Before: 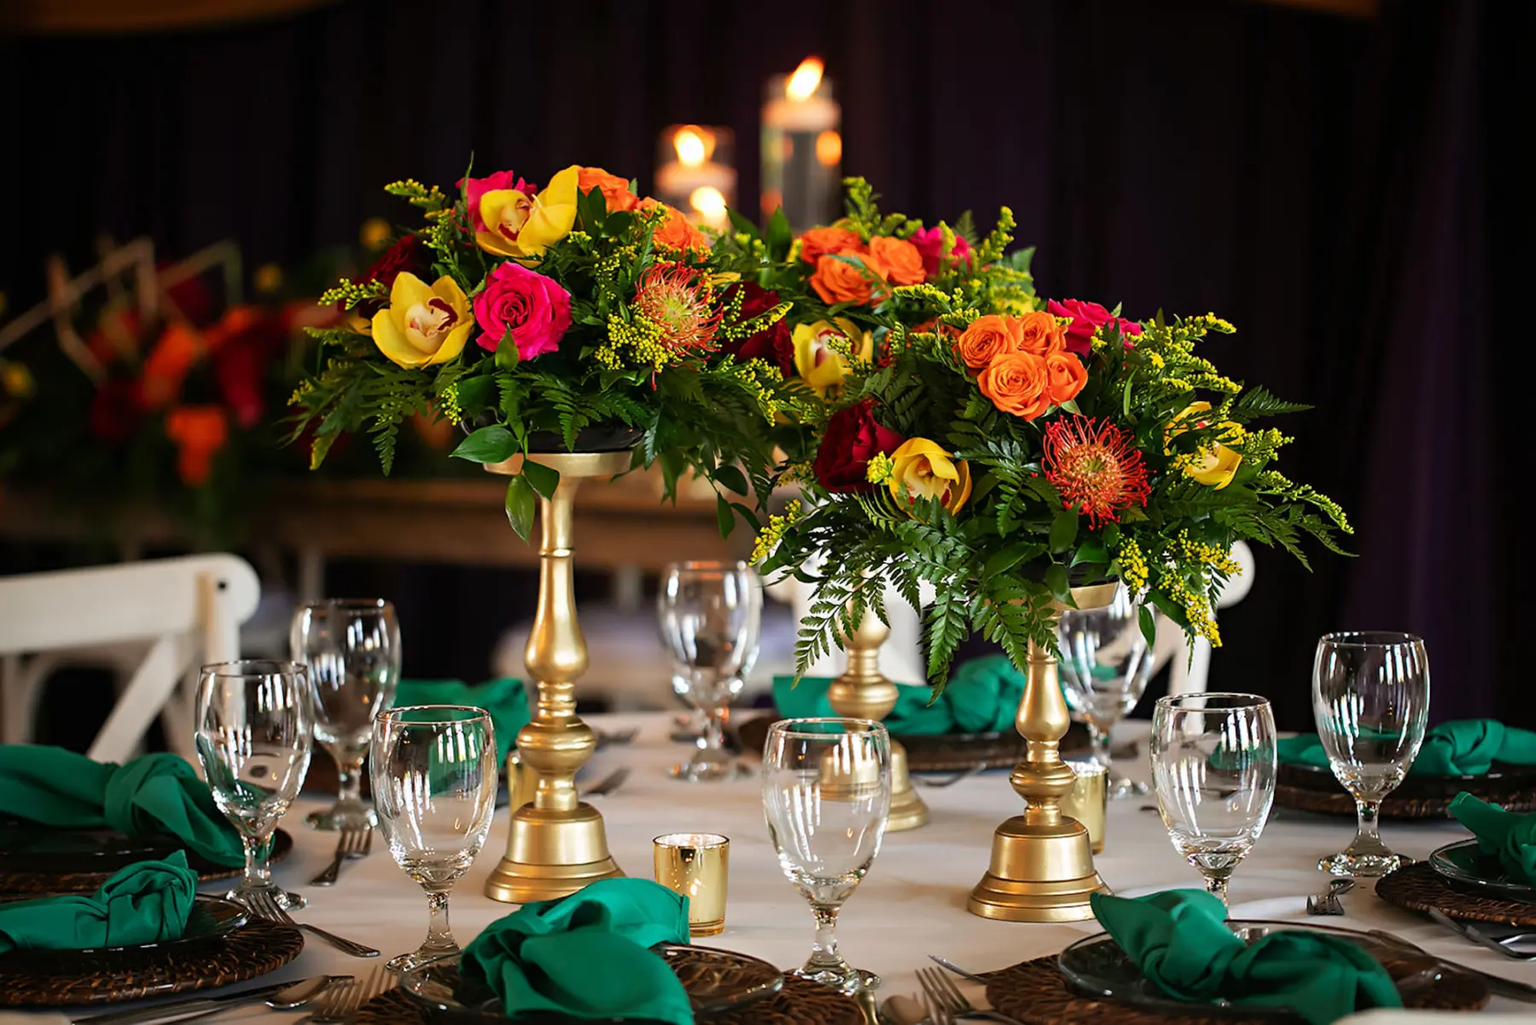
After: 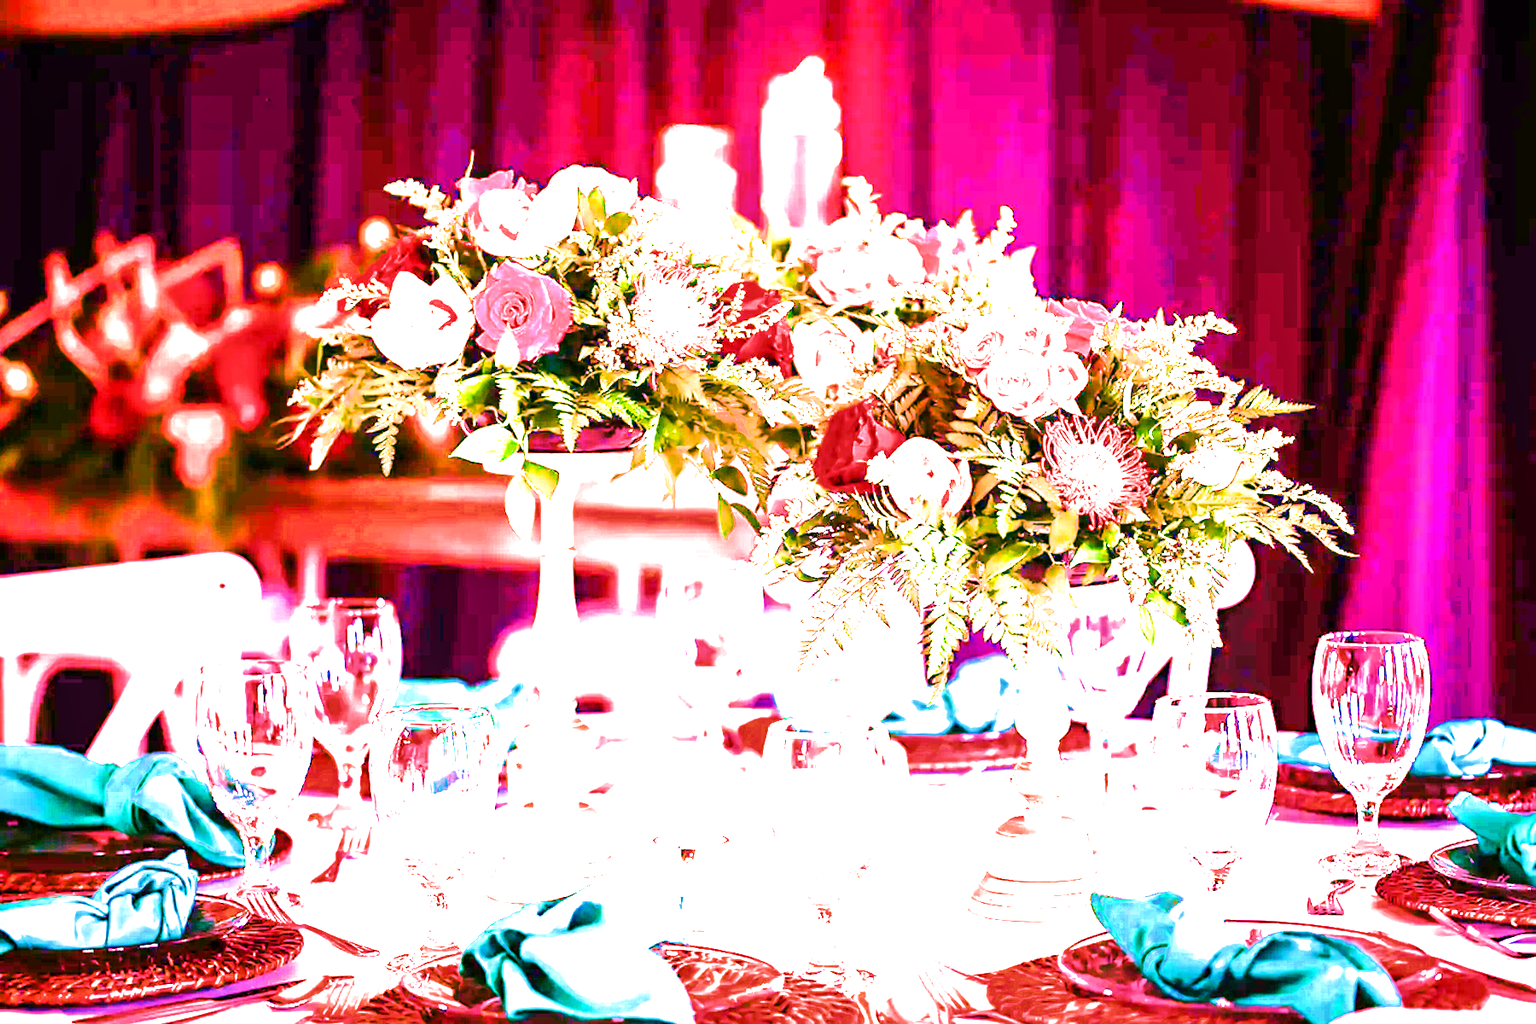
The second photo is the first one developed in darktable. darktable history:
local contrast: detail 150%
color calibration: x 0.372, y 0.386, temperature 4283.97 K
exposure: black level correction 0, exposure 1.388 EV, compensate exposure bias true, compensate highlight preservation false
filmic rgb: black relative exposure -11.35 EV, white relative exposure 3.22 EV, hardness 6.76, color science v6 (2022)
haze removal: compatibility mode true, adaptive false
highlight reconstruction: iterations 1, diameter of reconstruction 64 px
white balance: red 2.229, blue 1.46
velvia: strength 27%
color balance rgb: linear chroma grading › global chroma 42%, perceptual saturation grading › global saturation 42%, perceptual brilliance grading › global brilliance 25%, global vibrance 33%
